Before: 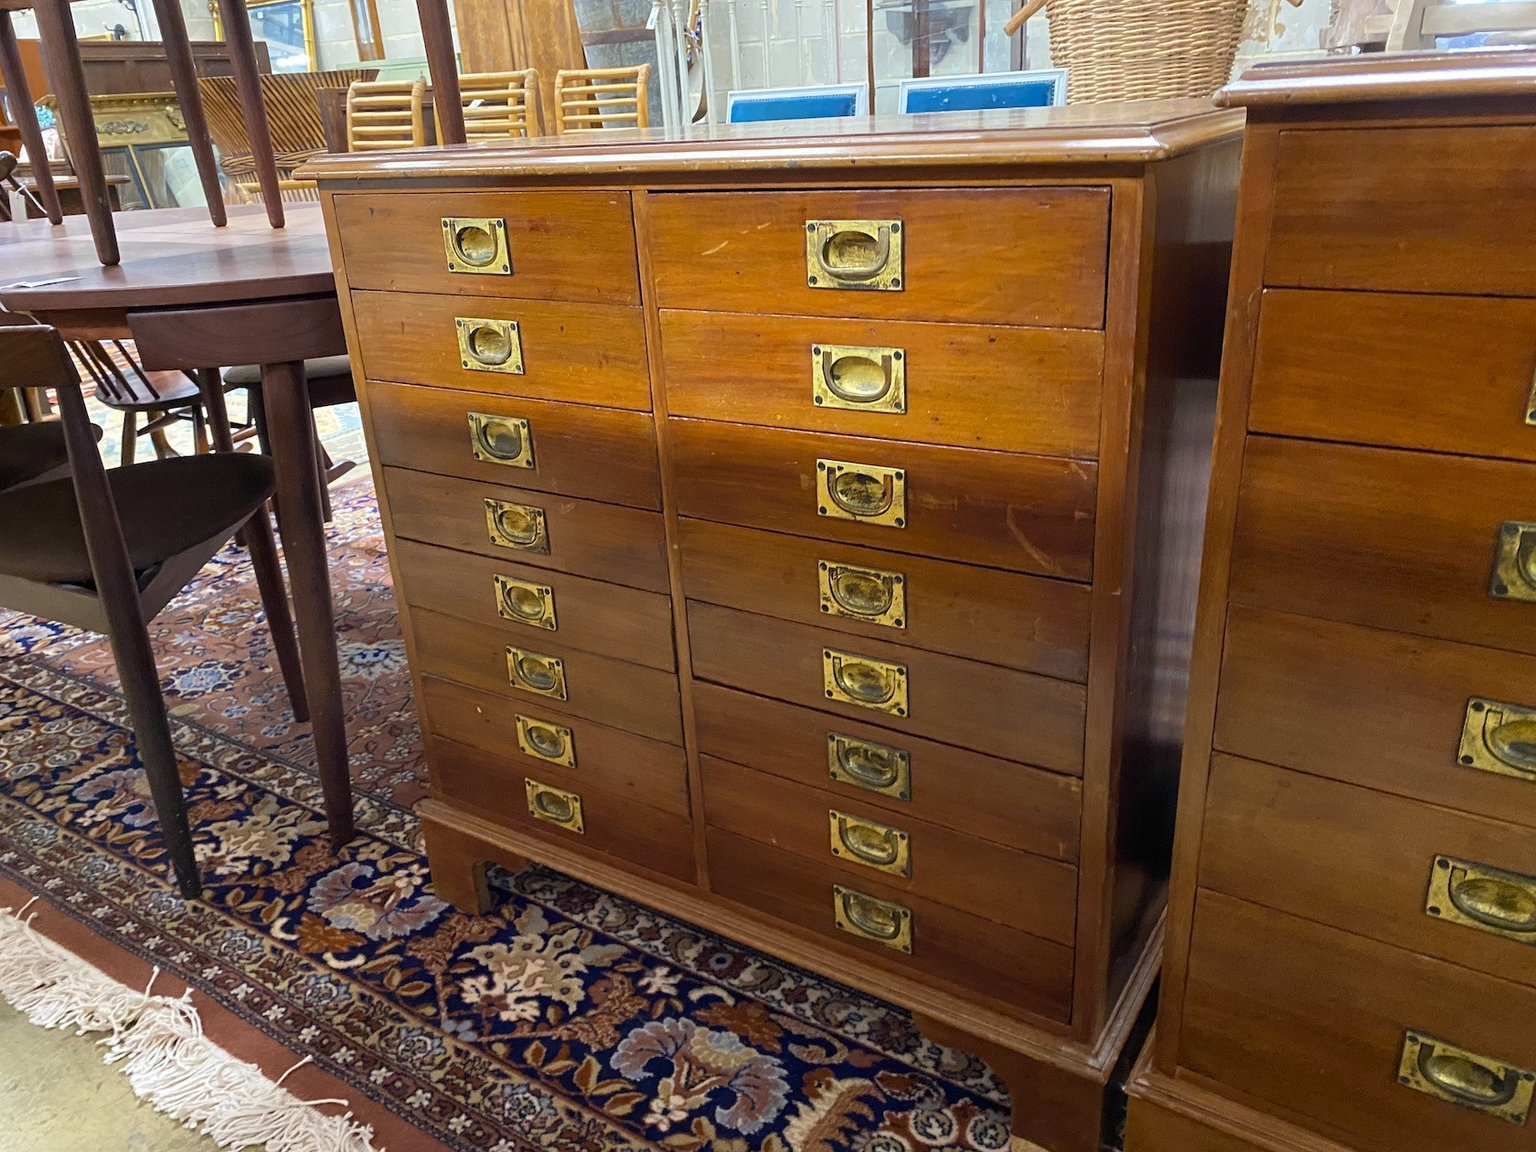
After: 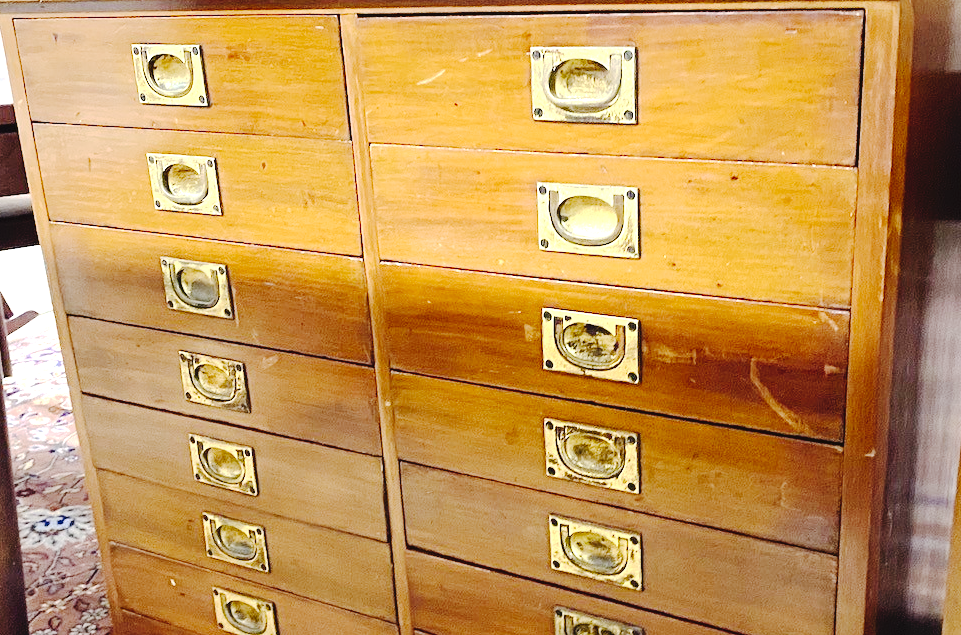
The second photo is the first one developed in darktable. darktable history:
exposure: exposure 0.507 EV, compensate highlight preservation false
tone curve: curves: ch0 [(0, 0) (0.003, 0.031) (0.011, 0.033) (0.025, 0.038) (0.044, 0.049) (0.069, 0.059) (0.1, 0.071) (0.136, 0.093) (0.177, 0.142) (0.224, 0.204) (0.277, 0.292) (0.335, 0.387) (0.399, 0.484) (0.468, 0.567) (0.543, 0.643) (0.623, 0.712) (0.709, 0.776) (0.801, 0.837) (0.898, 0.903) (1, 1)], preserve colors none
tone equalizer: -8 EV -0.75 EV, -7 EV -0.7 EV, -6 EV -0.6 EV, -5 EV -0.4 EV, -3 EV 0.4 EV, -2 EV 0.6 EV, -1 EV 0.7 EV, +0 EV 0.75 EV, edges refinement/feathering 500, mask exposure compensation -1.57 EV, preserve details no
base curve: curves: ch0 [(0, 0) (0.158, 0.273) (0.879, 0.895) (1, 1)], preserve colors none
crop: left 20.932%, top 15.471%, right 21.848%, bottom 34.081%
